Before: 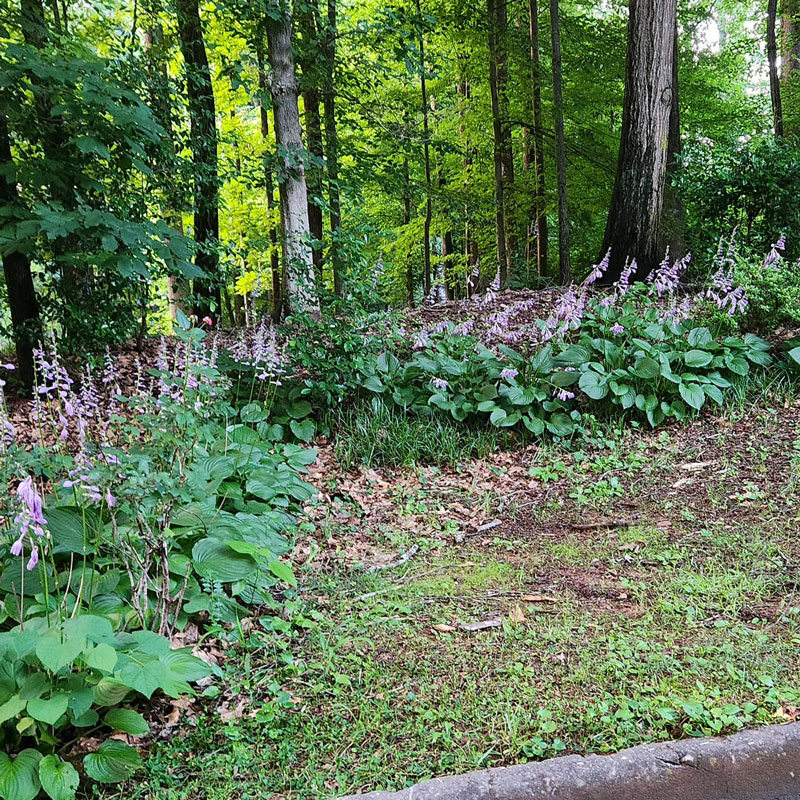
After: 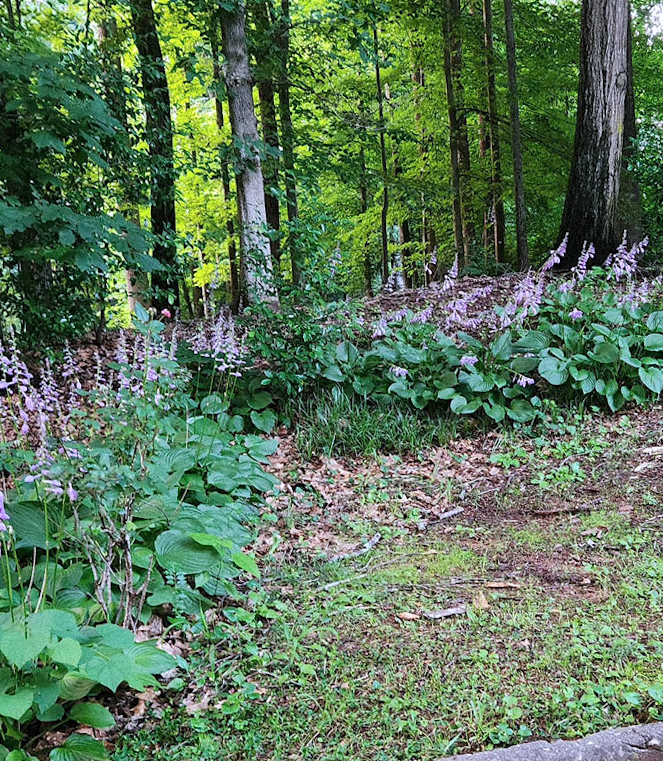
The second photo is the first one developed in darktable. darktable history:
grain: mid-tones bias 0%
crop and rotate: angle 1°, left 4.281%, top 0.642%, right 11.383%, bottom 2.486%
tone equalizer: on, module defaults
color calibration: illuminant as shot in camera, x 0.358, y 0.373, temperature 4628.91 K
